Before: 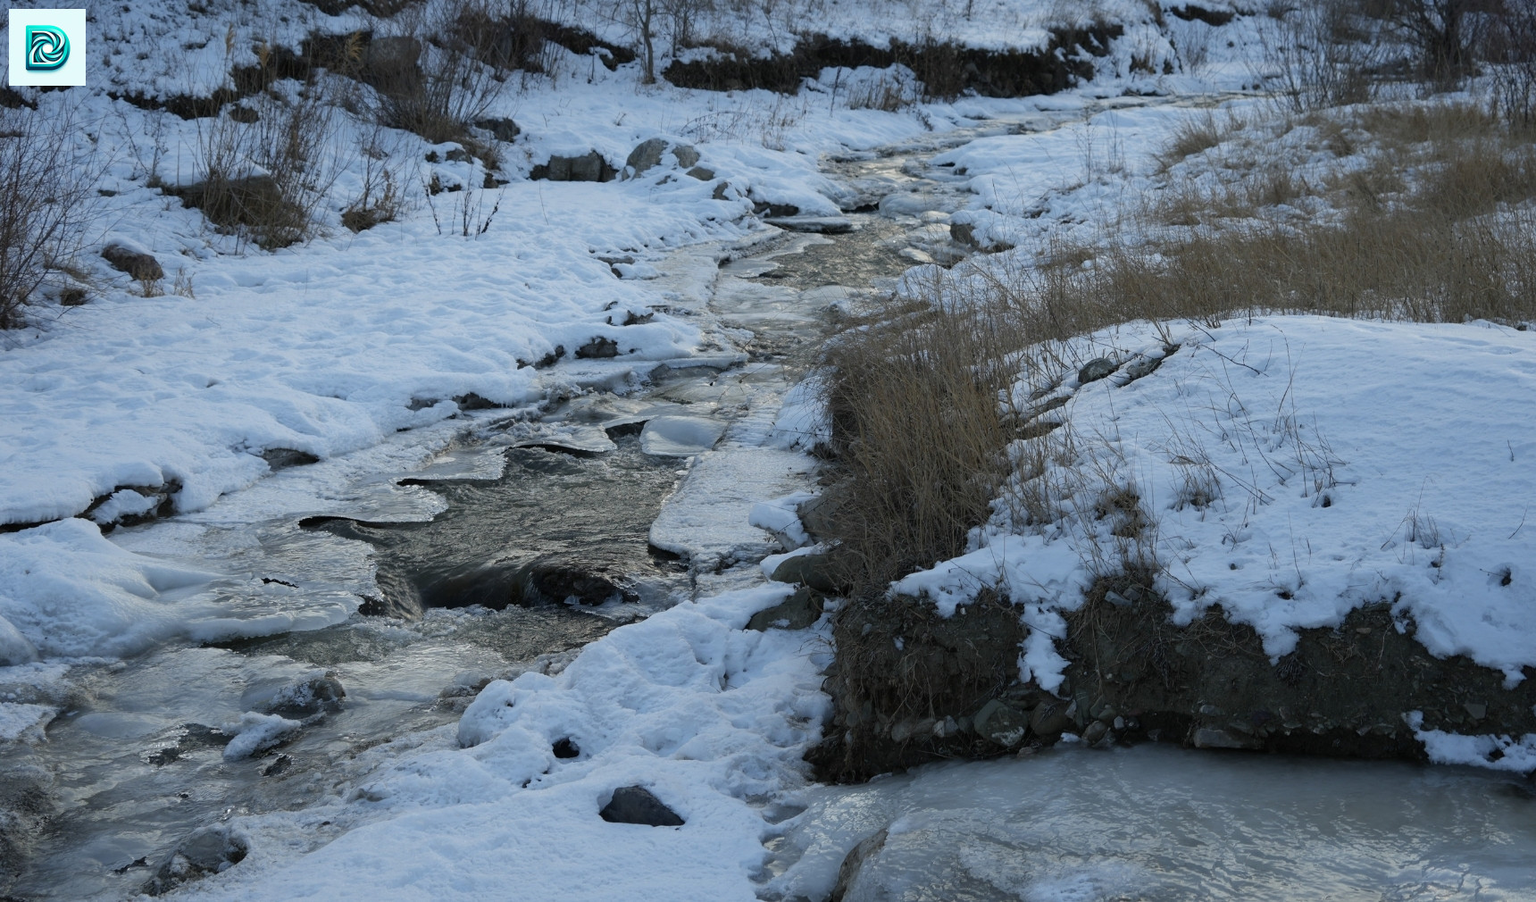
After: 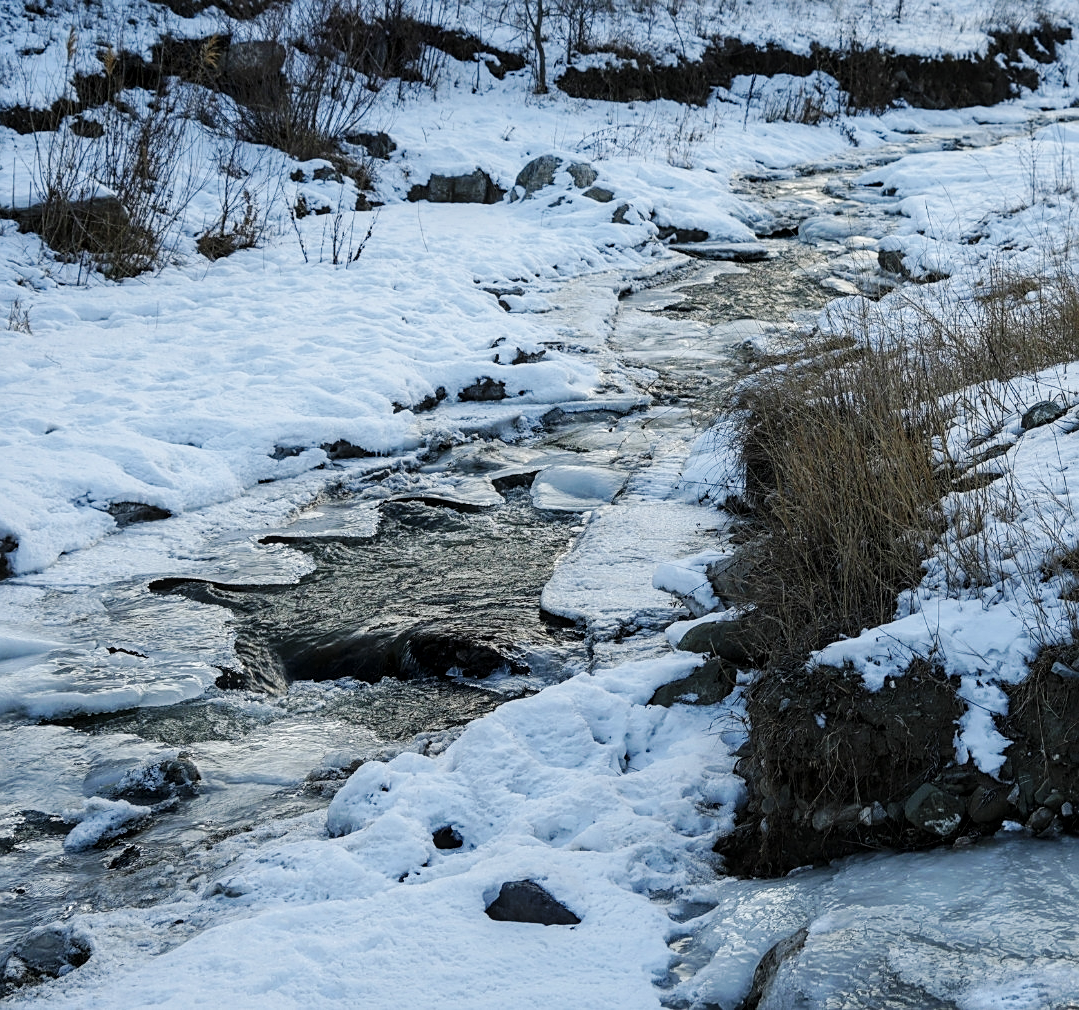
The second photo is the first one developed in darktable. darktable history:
crop: left 10.849%, right 26.379%
sharpen: on, module defaults
base curve: curves: ch0 [(0, 0) (0.032, 0.025) (0.121, 0.166) (0.206, 0.329) (0.605, 0.79) (1, 1)], preserve colors none
local contrast: detail 130%
